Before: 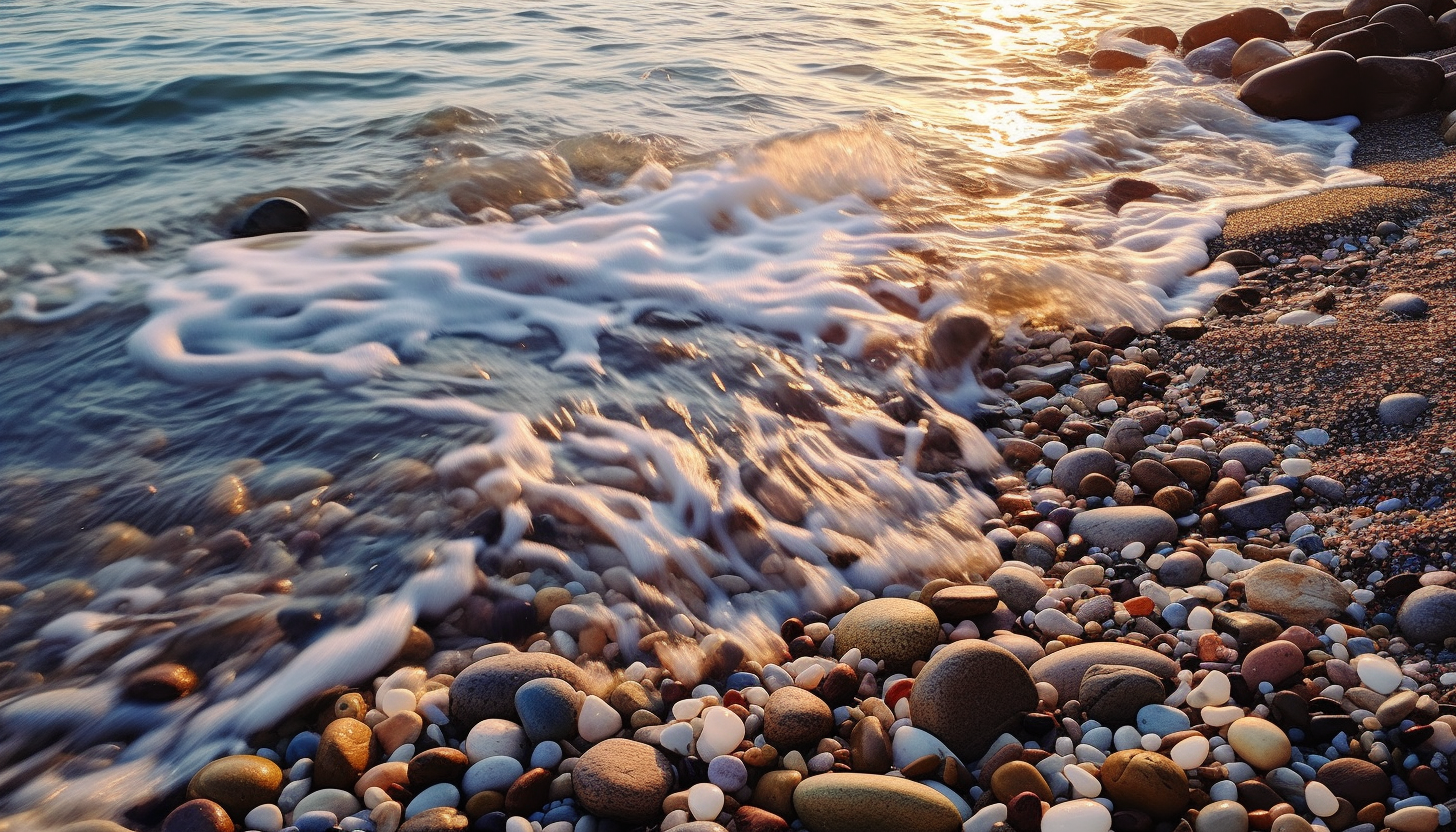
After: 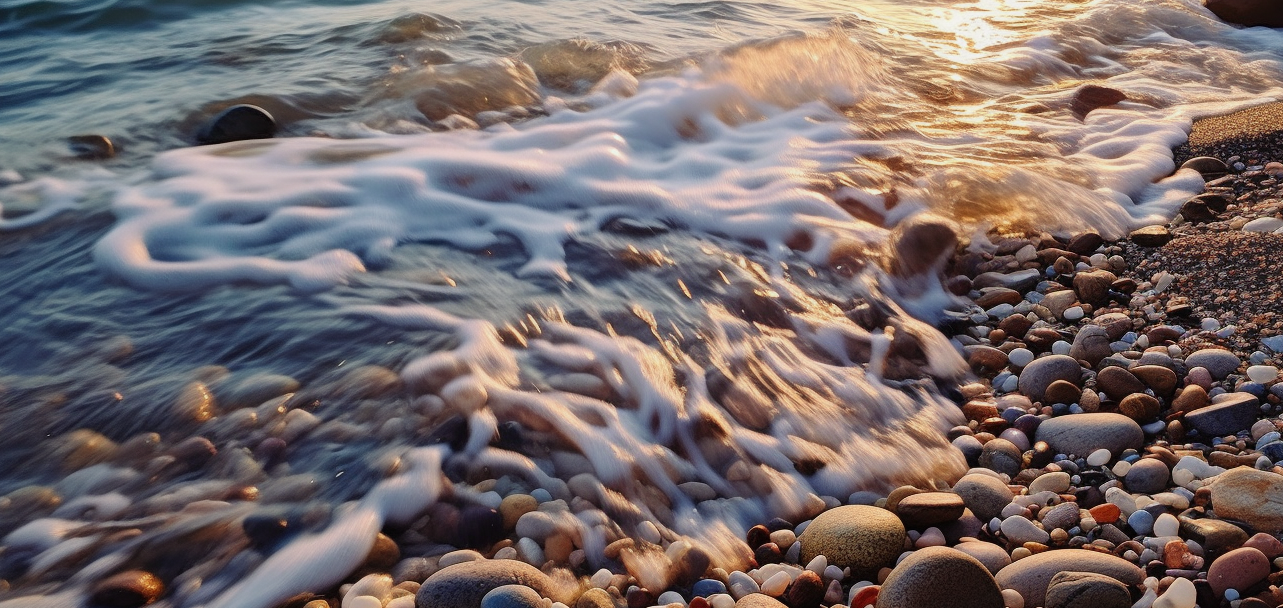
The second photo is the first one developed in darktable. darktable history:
exposure: exposure -0.147 EV, compensate highlight preservation false
crop and rotate: left 2.356%, top 11.199%, right 9.506%, bottom 15.724%
